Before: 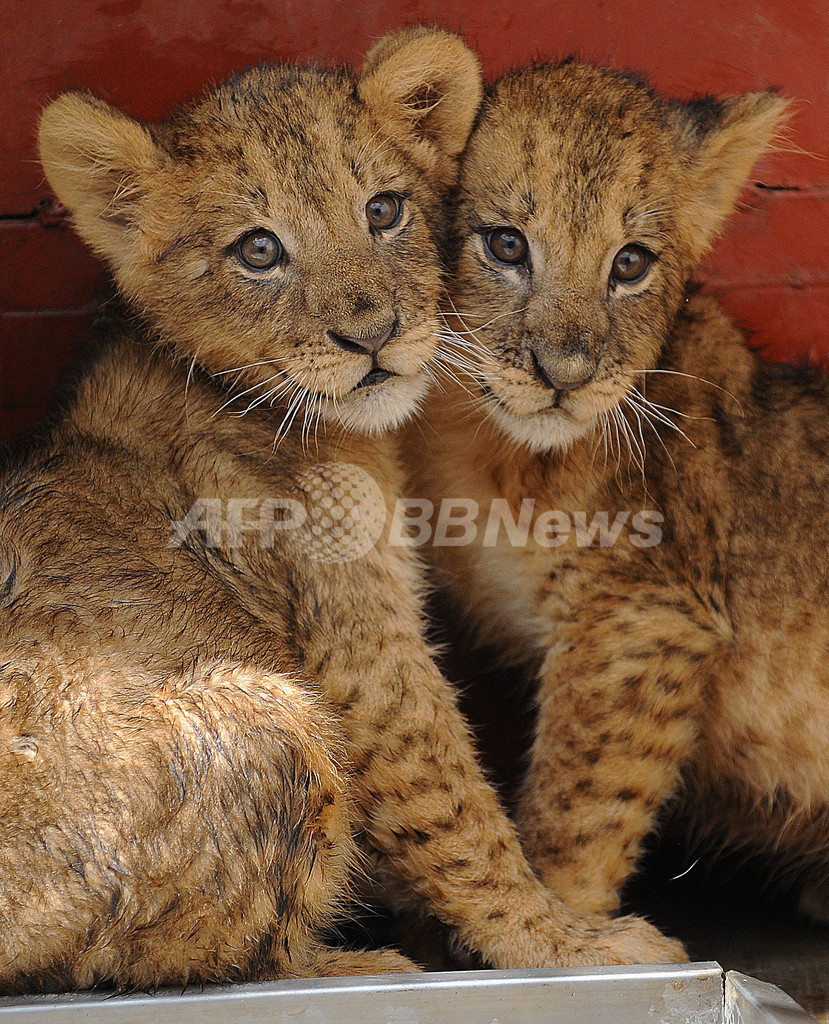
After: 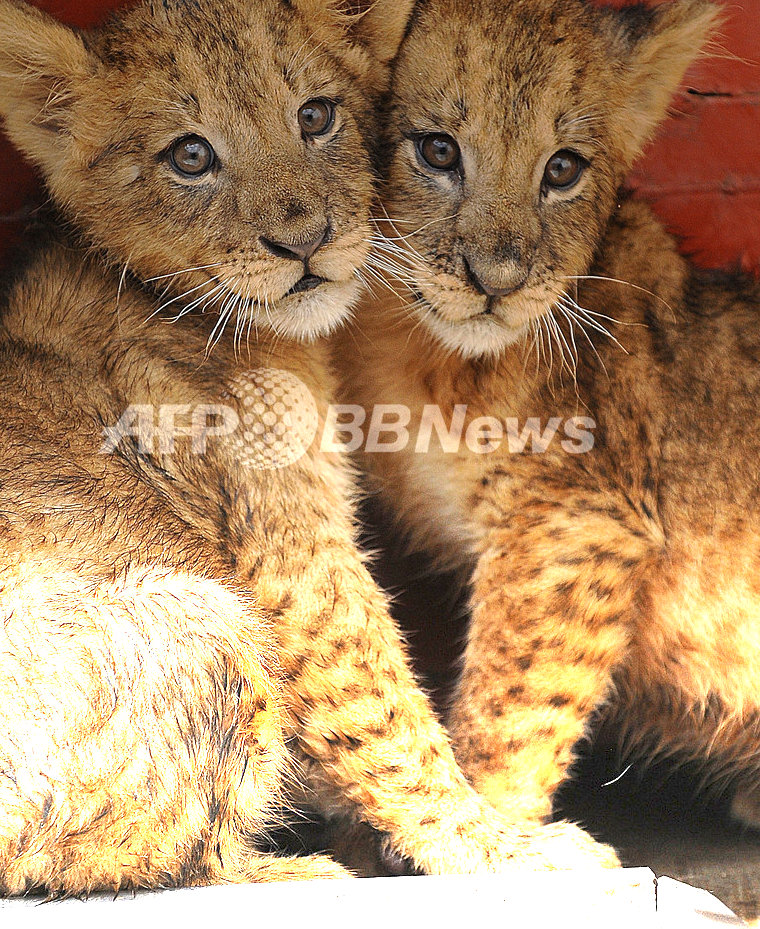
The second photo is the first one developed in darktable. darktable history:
graduated density: density -3.9 EV
crop and rotate: left 8.262%, top 9.226%
